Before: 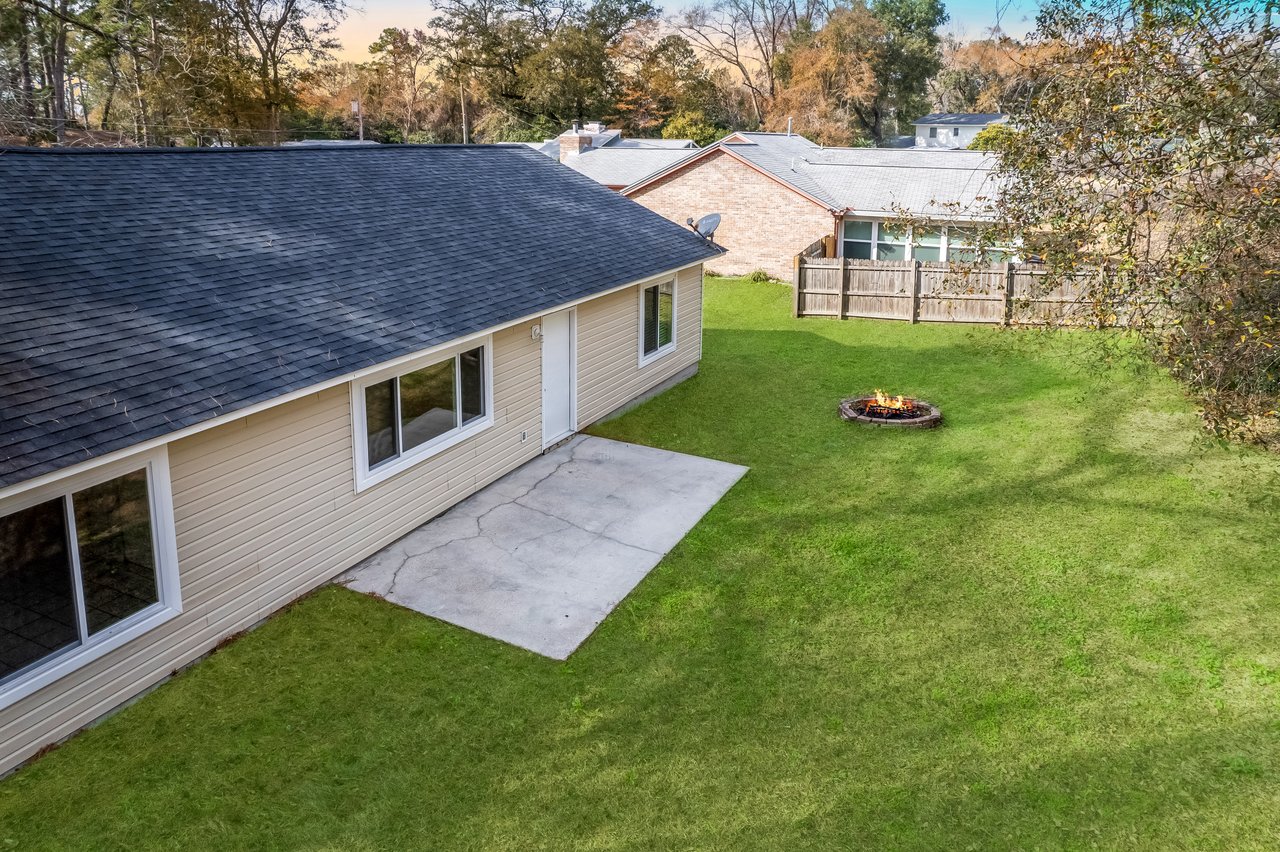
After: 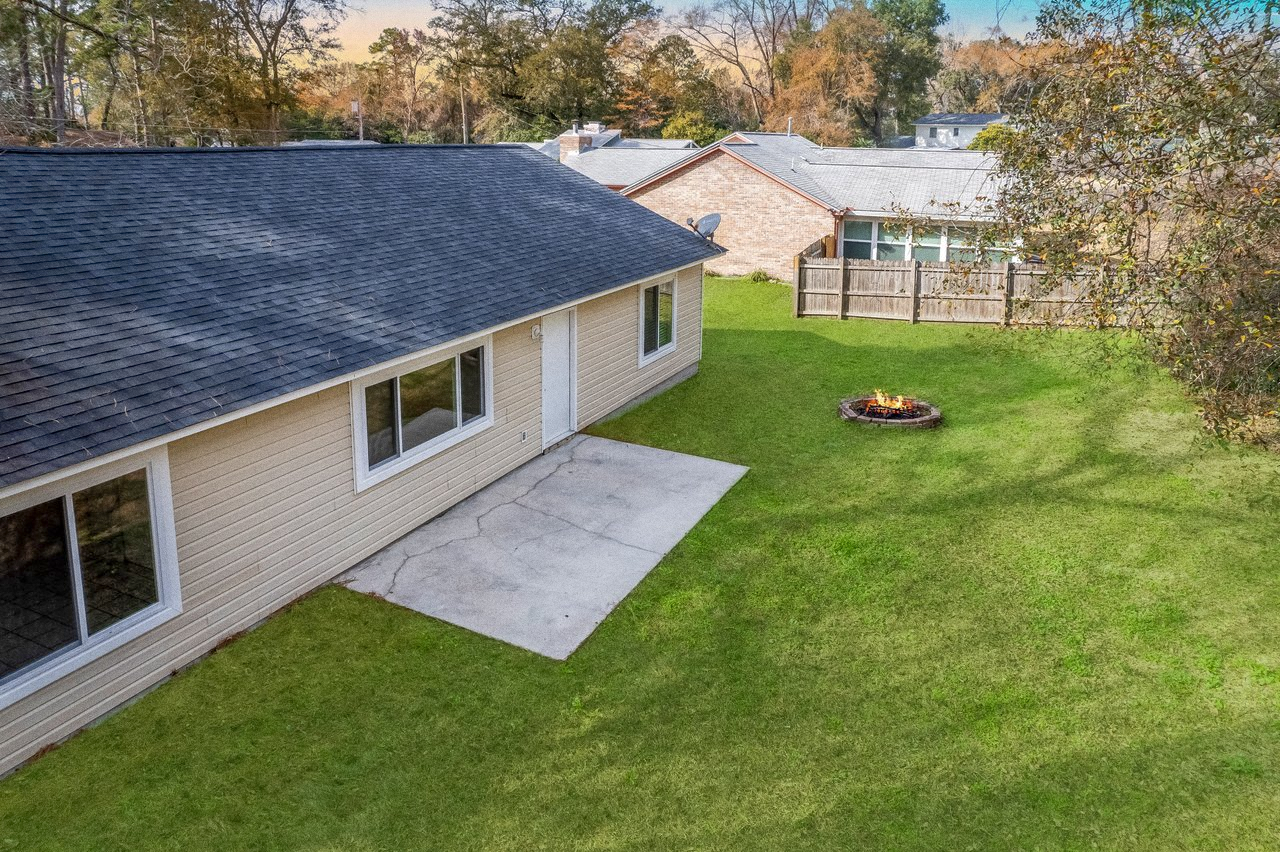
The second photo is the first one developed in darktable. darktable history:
grain: coarseness 0.47 ISO
shadows and highlights: on, module defaults
